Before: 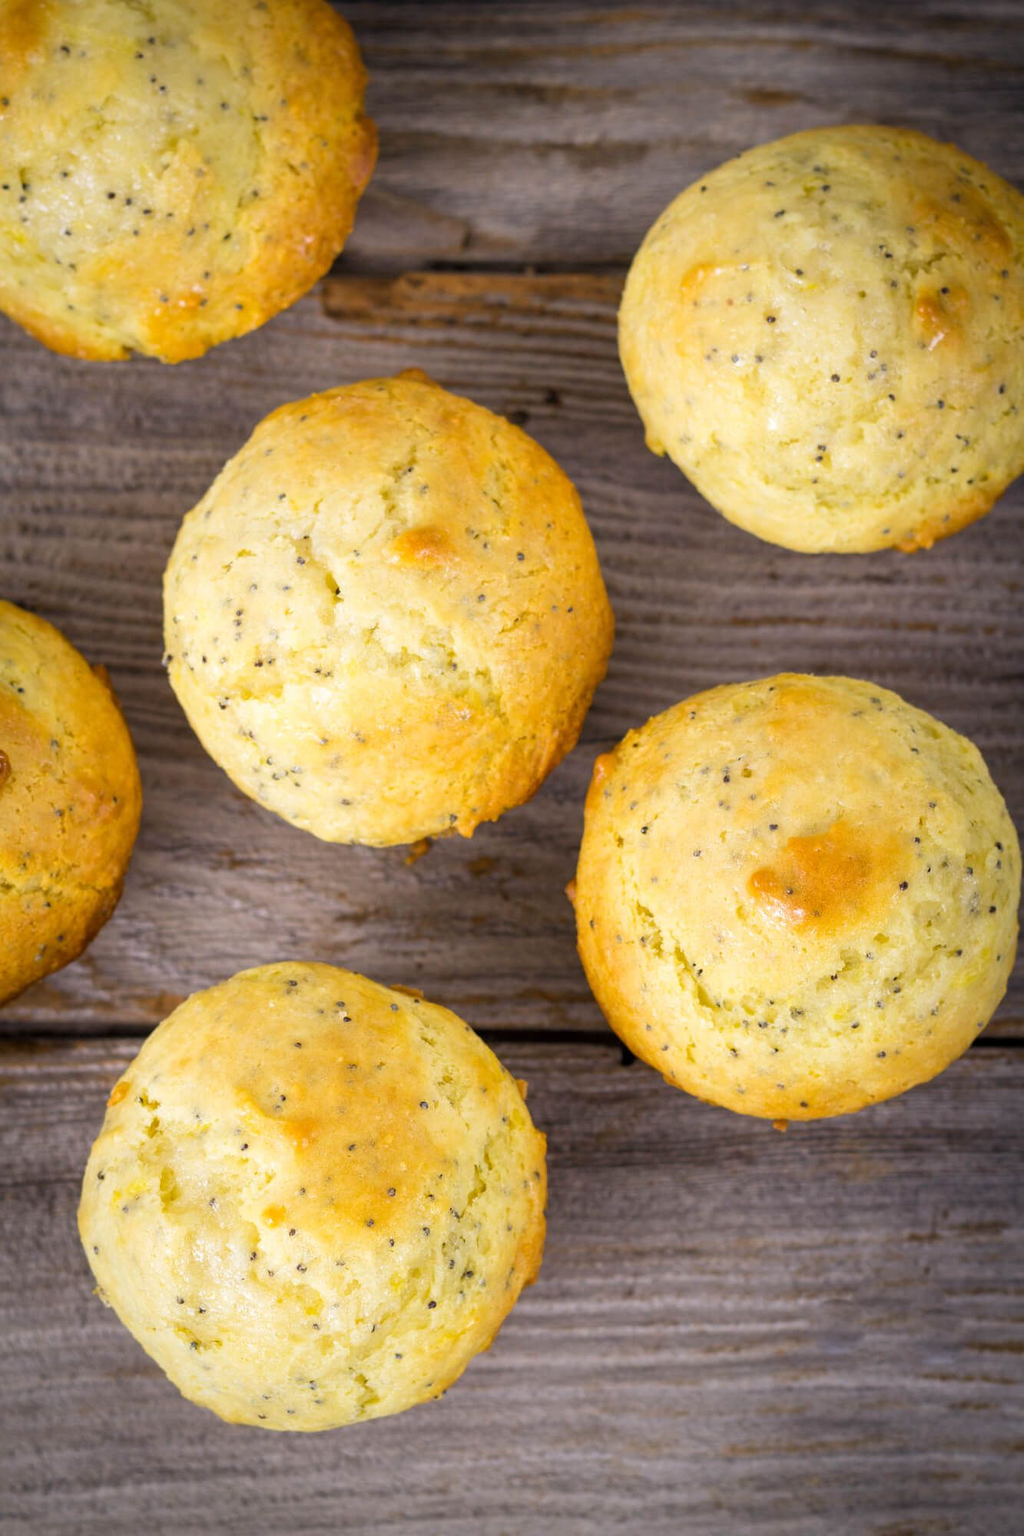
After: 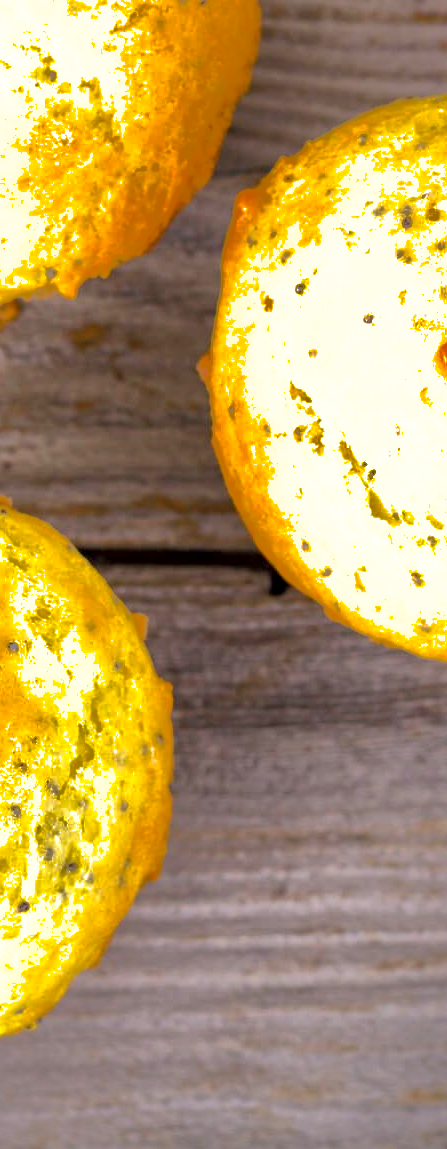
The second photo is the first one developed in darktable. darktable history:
shadows and highlights: shadows 38.9, highlights -74.7
crop: left 40.453%, top 39.644%, right 25.957%, bottom 2.88%
exposure: black level correction 0.001, exposure 0.673 EV, compensate highlight preservation false
